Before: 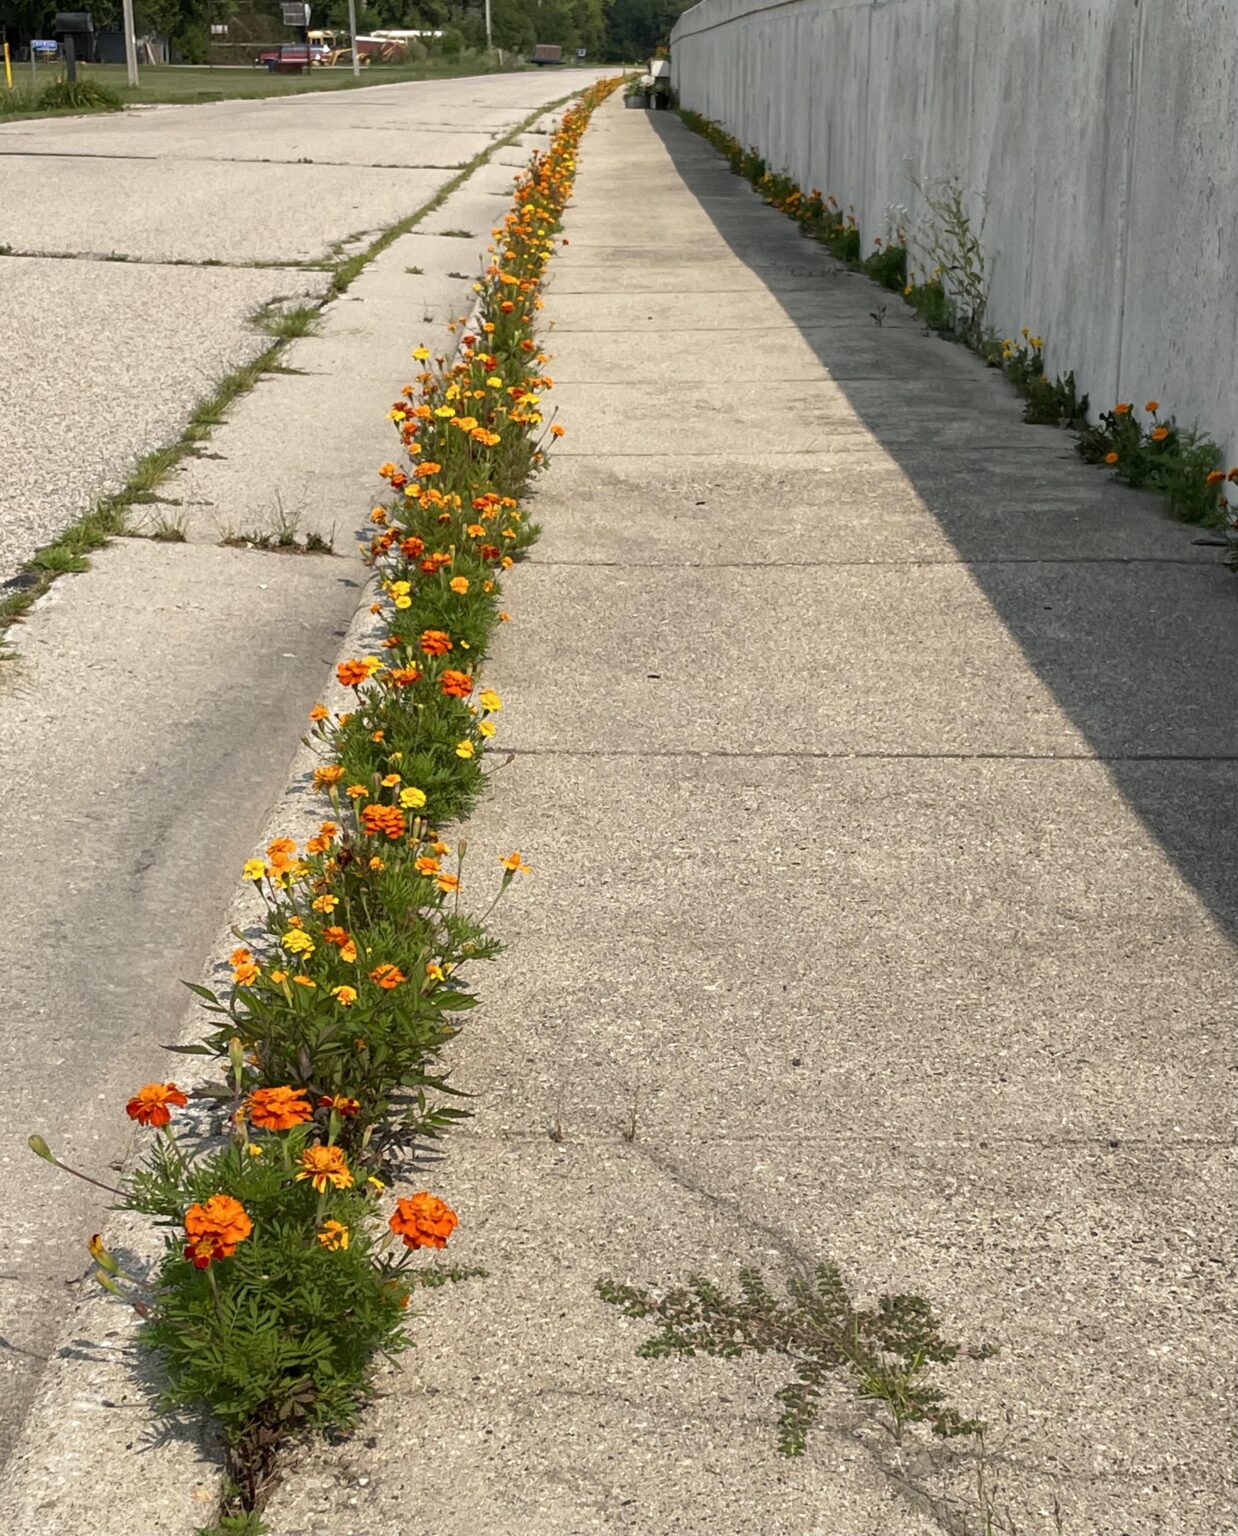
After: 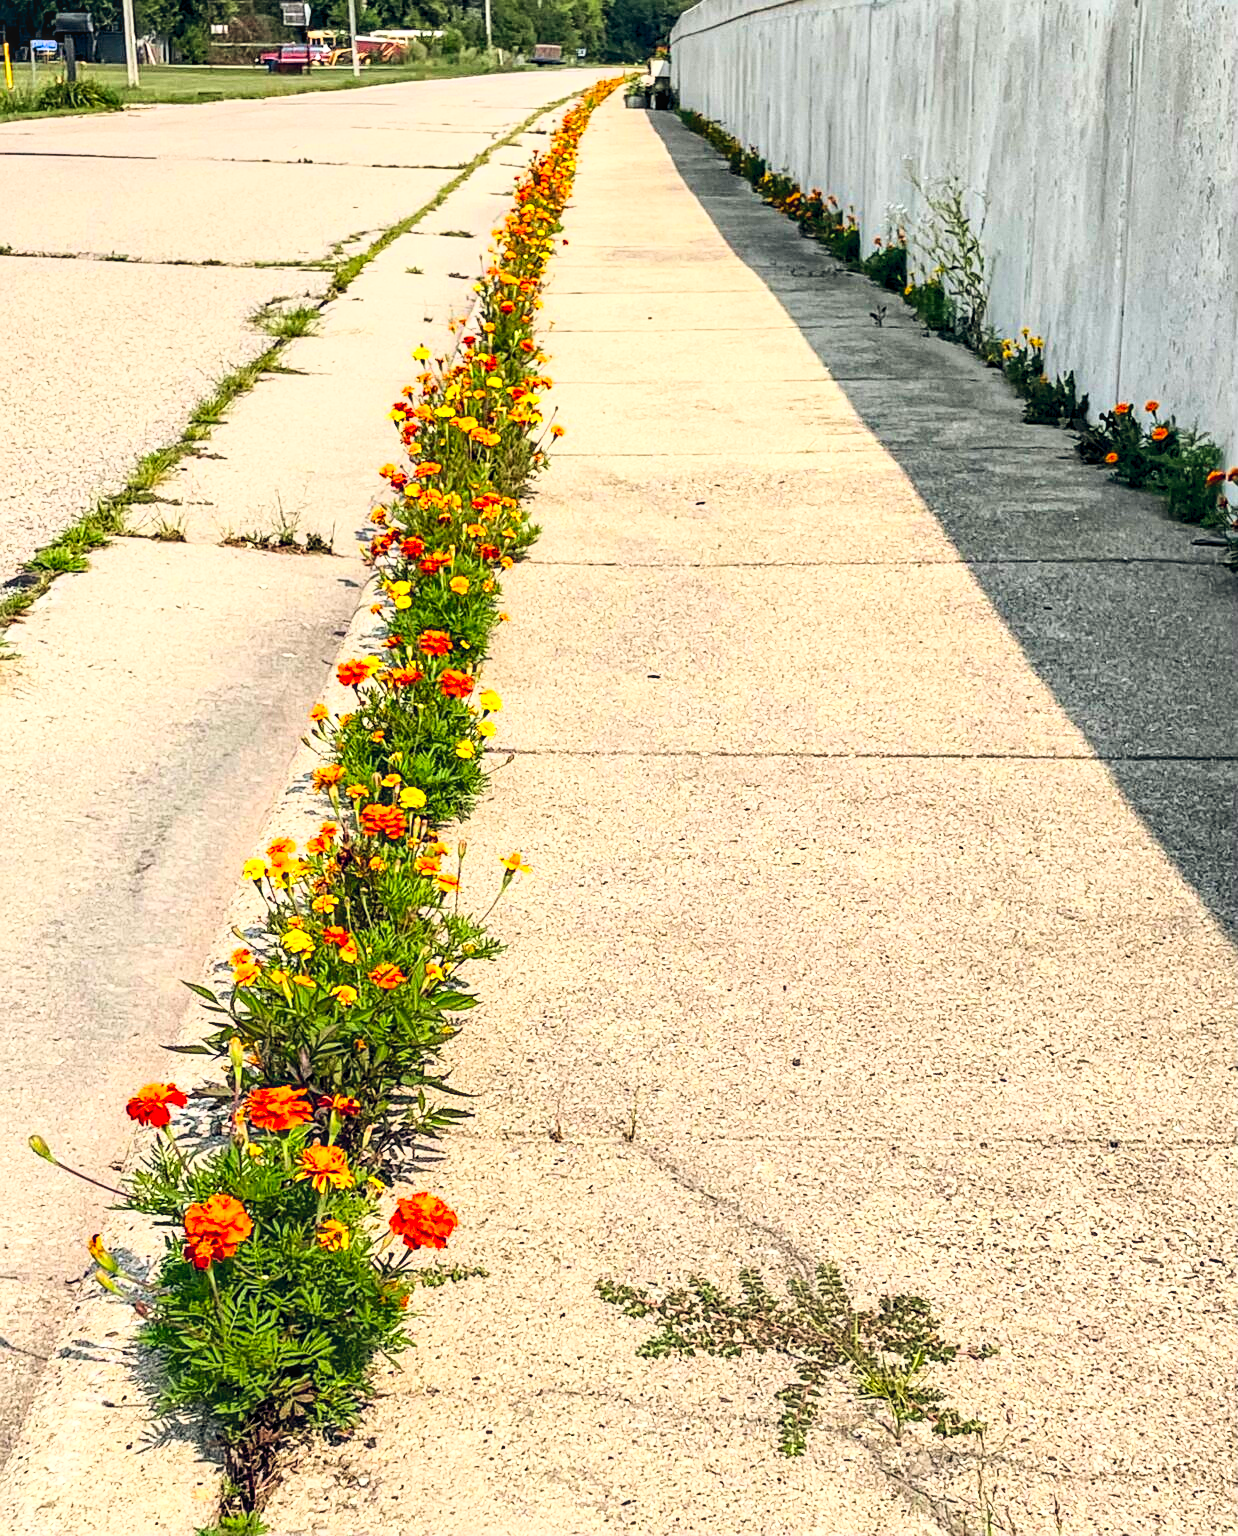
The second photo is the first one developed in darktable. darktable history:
base curve "Nikon D750": curves: ch0 [(0, 0) (0.018, 0.026) (0.143, 0.37) (0.33, 0.731) (0.458, 0.853) (0.735, 0.965) (0.905, 0.986) (1, 1)]
local contrast: on, module defaults
contrast equalizer: octaves 7, y [[0.6 ×6], [0.55 ×6], [0 ×6], [0 ×6], [0 ×6]], mix 0.35
sharpen: on, module defaults
color zones: curves: ch0 [(0, 0.613) (0.01, 0.613) (0.245, 0.448) (0.498, 0.529) (0.642, 0.665) (0.879, 0.777) (0.99, 0.613)]; ch1 [(0, 0) (0.143, 0) (0.286, 0) (0.429, 0) (0.571, 0) (0.714, 0) (0.857, 0)], mix -131.09%
color balance rgb: shadows lift › chroma 3.88%, shadows lift › hue 88.52°, power › hue 214.65°, global offset › chroma 0.1%, global offset › hue 252.4°, contrast 4.45%
lens correction: scale 1, crop 1, focal 50, aperture 2.5, distance 3.55, camera "Nikon D750", lens "Nikon AF Nikkor 50mm f/1.8D"
